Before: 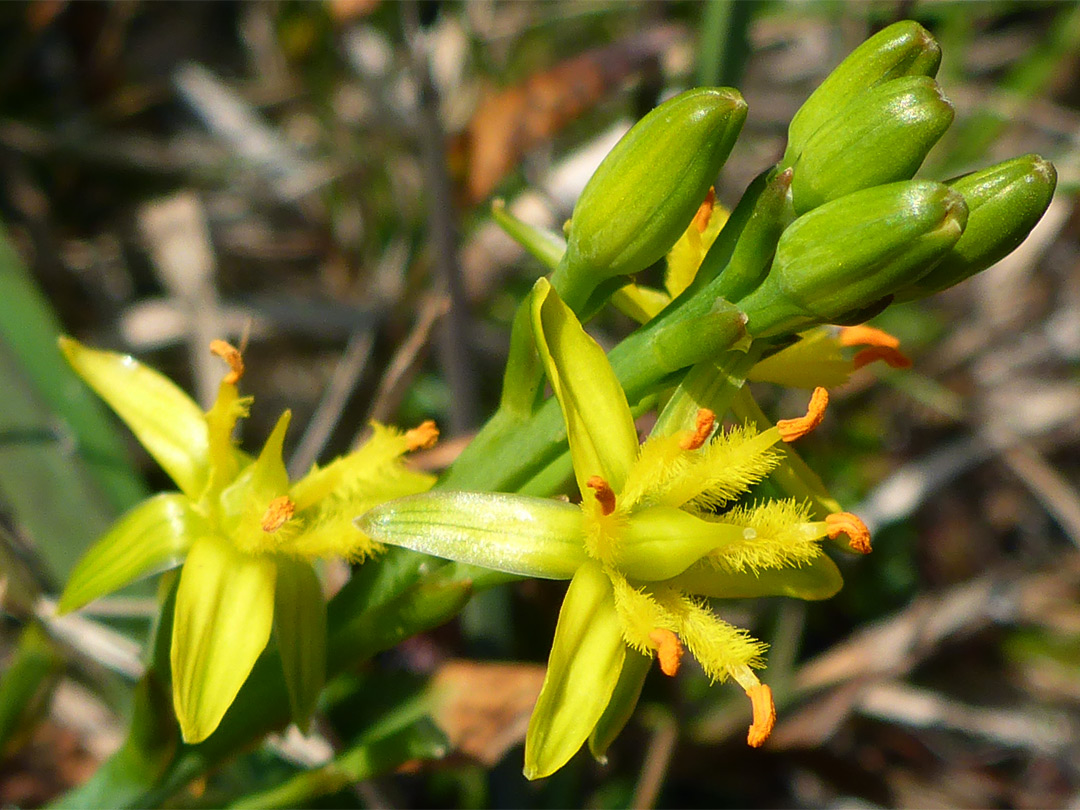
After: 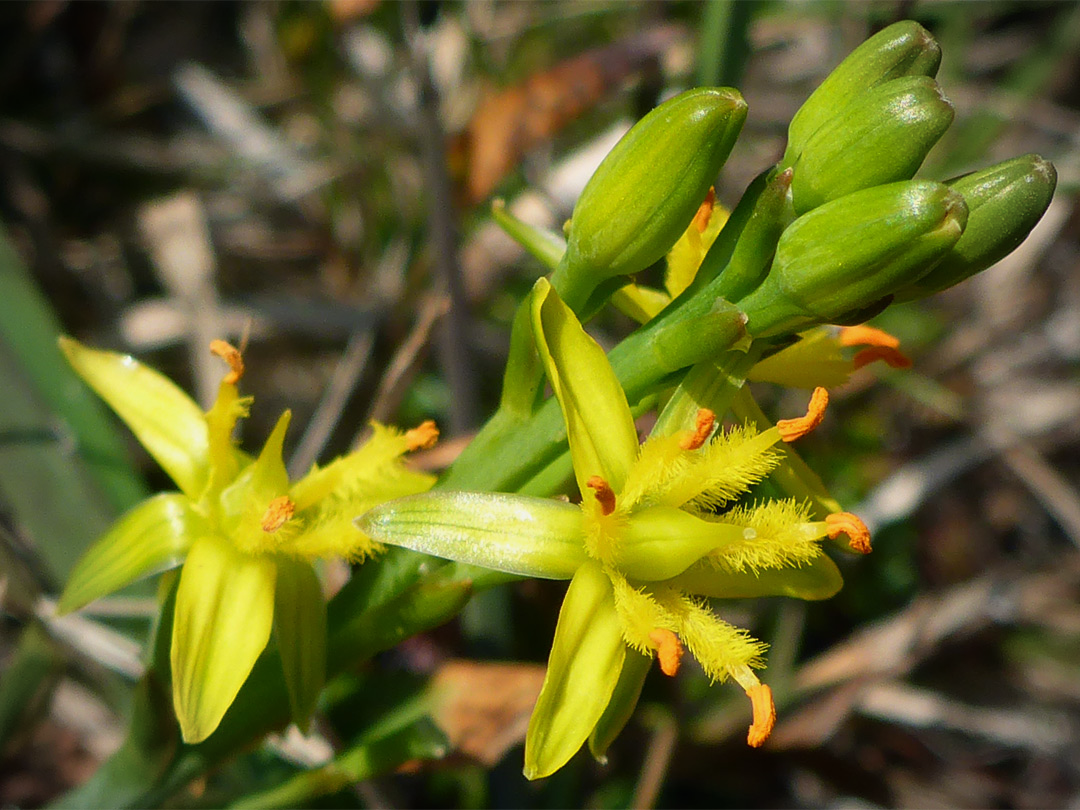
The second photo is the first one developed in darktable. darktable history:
vignetting: fall-off start 79.88%
exposure: exposure -0.153 EV, compensate highlight preservation false
